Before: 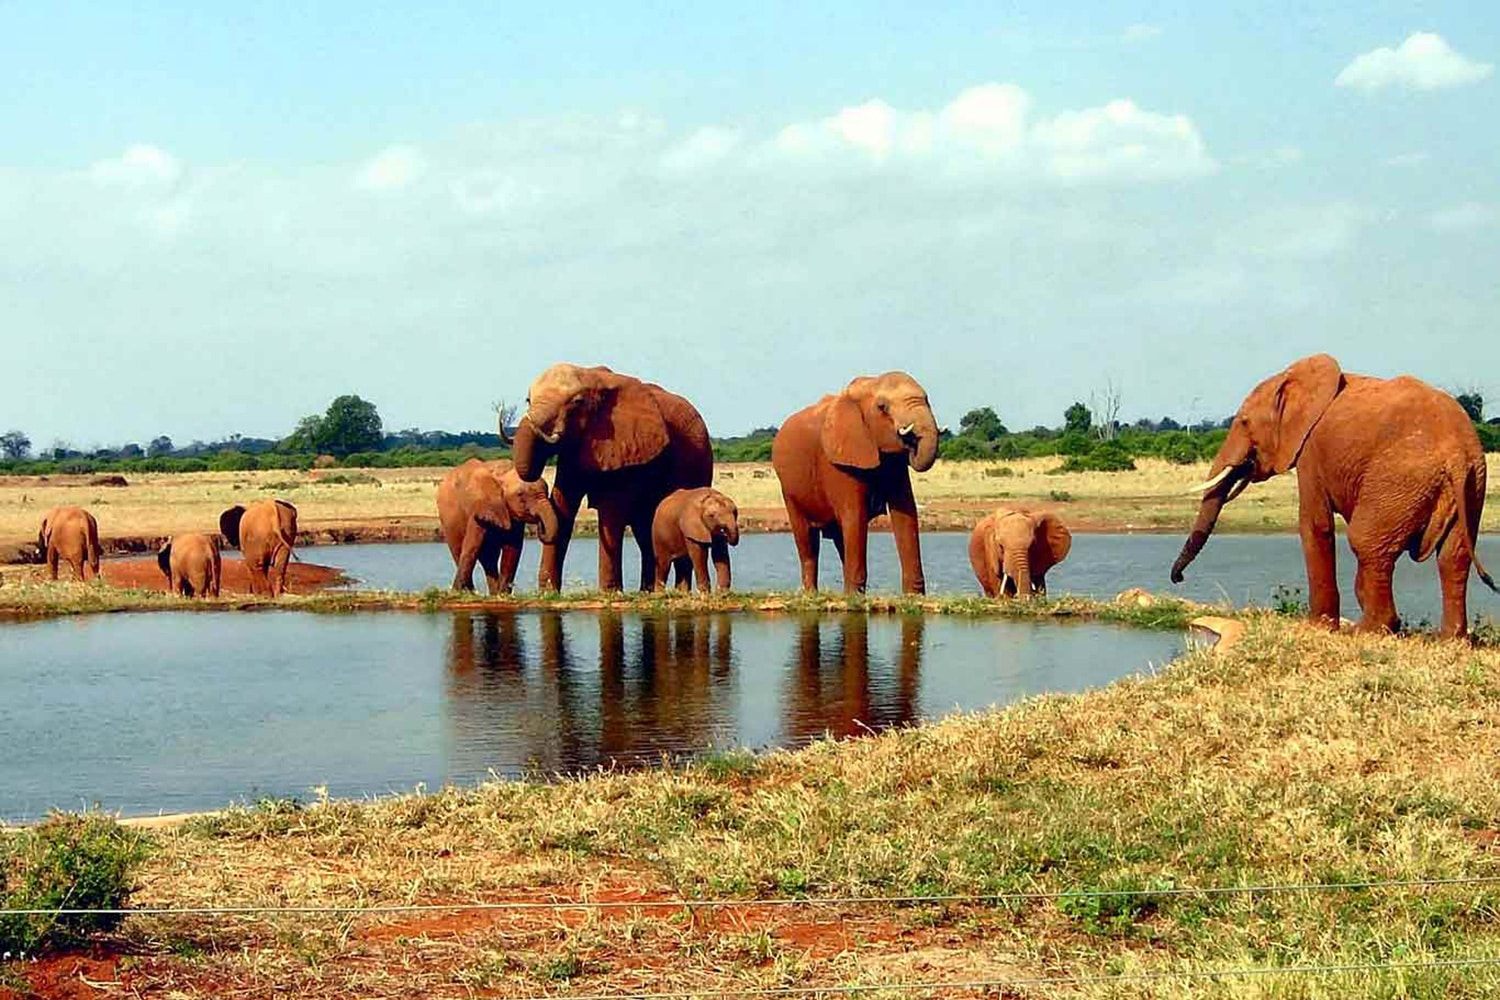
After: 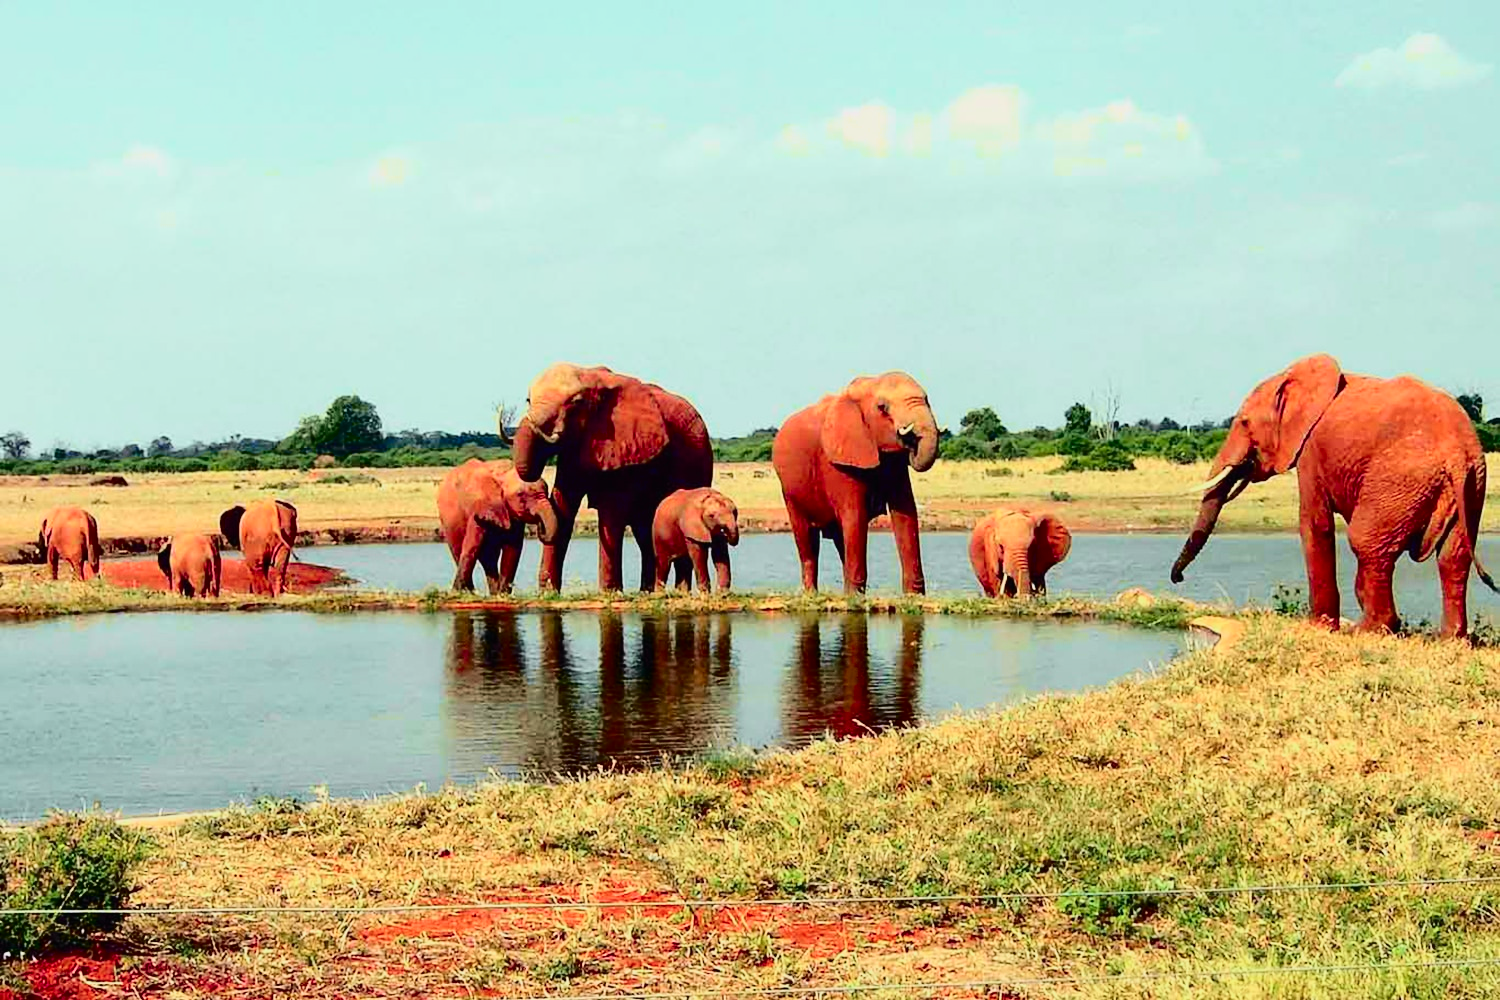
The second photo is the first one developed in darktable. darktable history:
tone curve: curves: ch0 [(0, 0.006) (0.184, 0.117) (0.405, 0.46) (0.456, 0.528) (0.634, 0.728) (0.877, 0.89) (0.984, 0.935)]; ch1 [(0, 0) (0.443, 0.43) (0.492, 0.489) (0.566, 0.579) (0.595, 0.625) (0.608, 0.667) (0.65, 0.729) (1, 1)]; ch2 [(0, 0) (0.33, 0.301) (0.421, 0.443) (0.447, 0.489) (0.492, 0.498) (0.537, 0.583) (0.586, 0.591) (0.663, 0.686) (1, 1)], color space Lab, independent channels, preserve colors none
